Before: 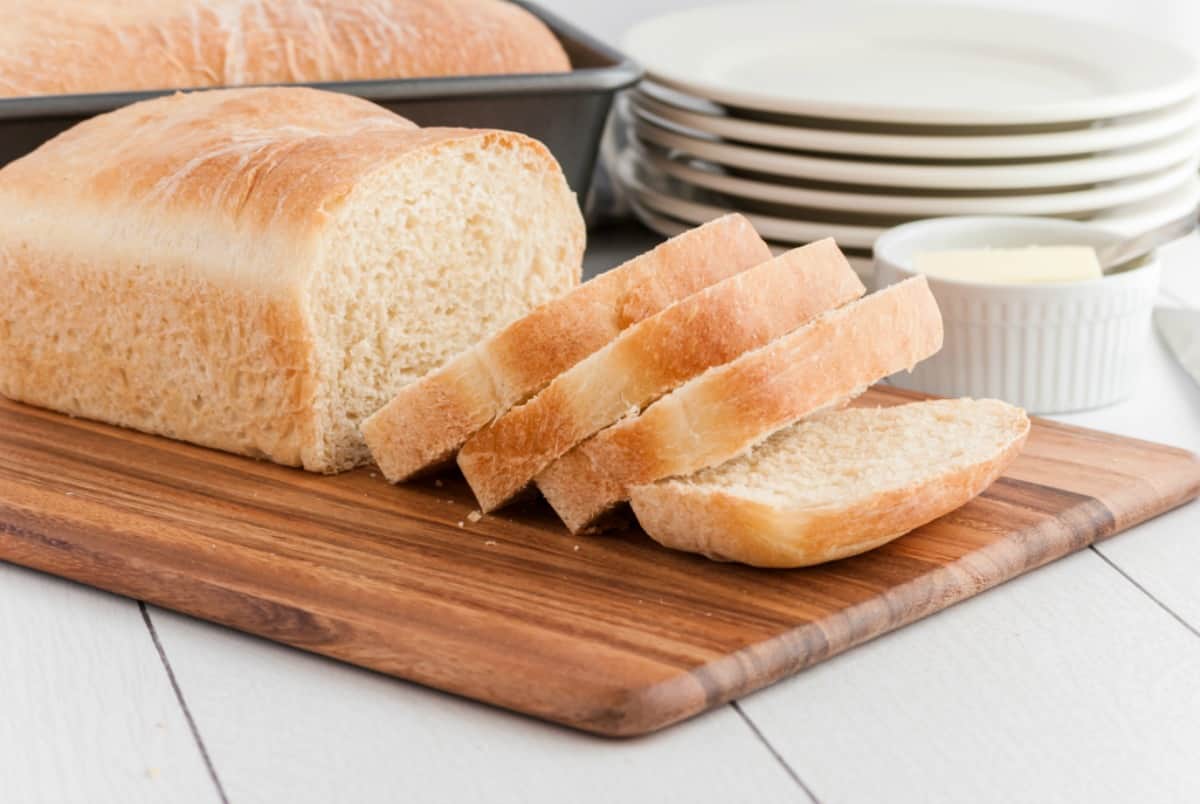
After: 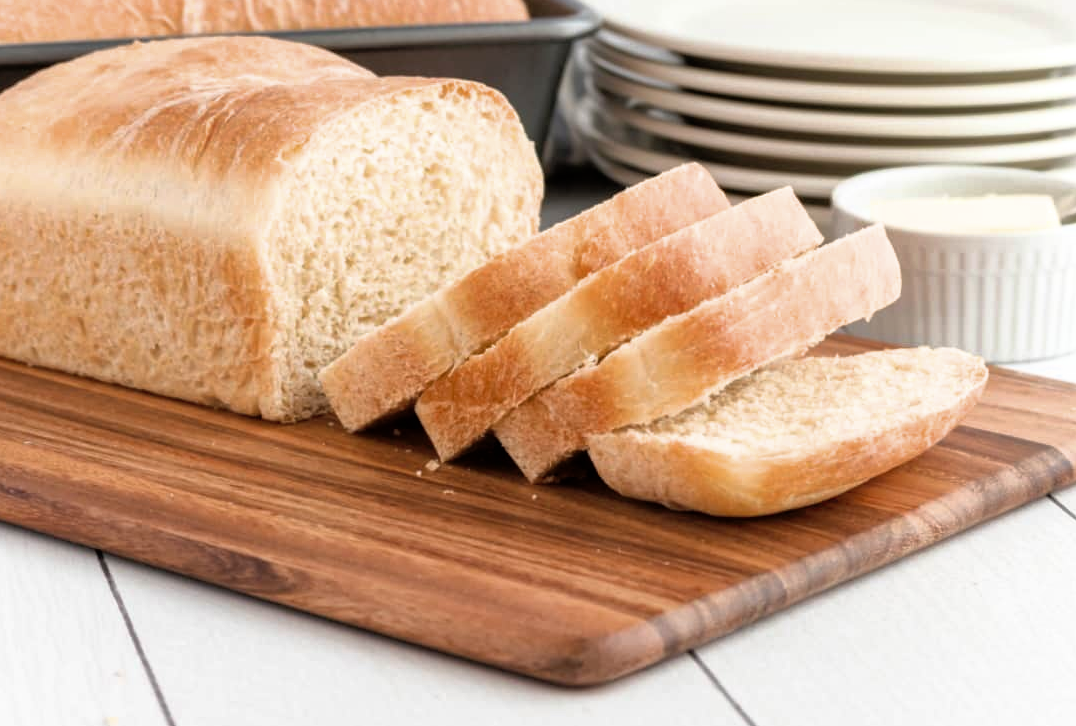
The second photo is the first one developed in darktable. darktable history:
shadows and highlights: on, module defaults
crop: left 3.509%, top 6.422%, right 6.754%, bottom 3.215%
filmic rgb: black relative exposure -8.02 EV, white relative exposure 2.33 EV, hardness 6.62, iterations of high-quality reconstruction 10
